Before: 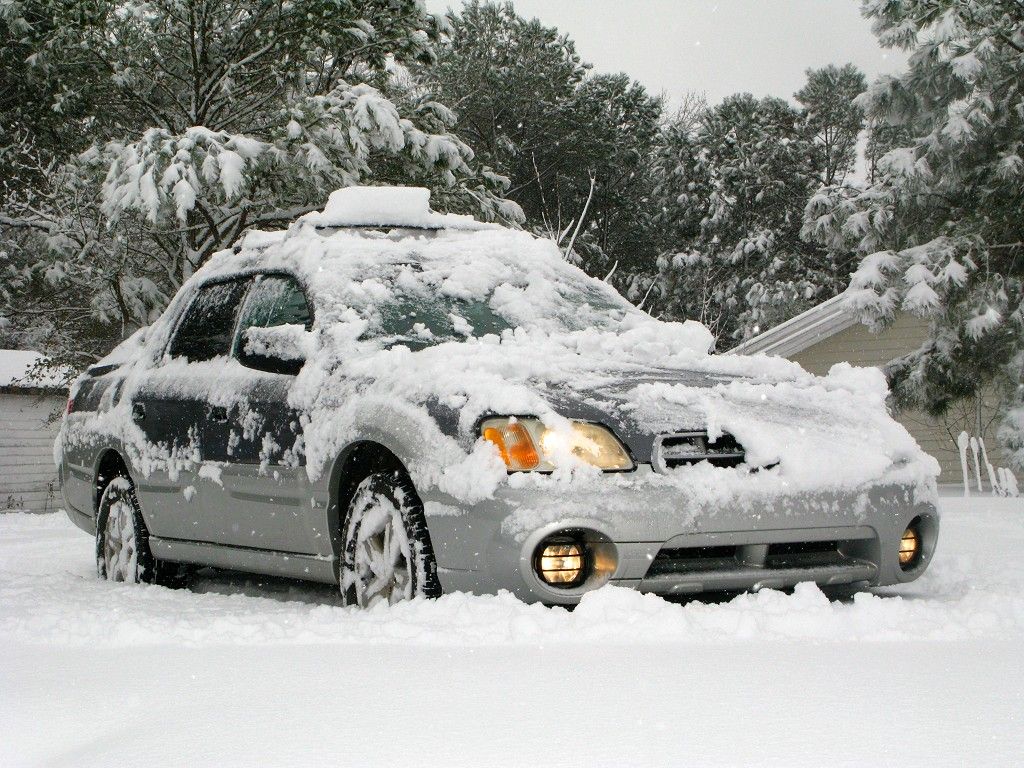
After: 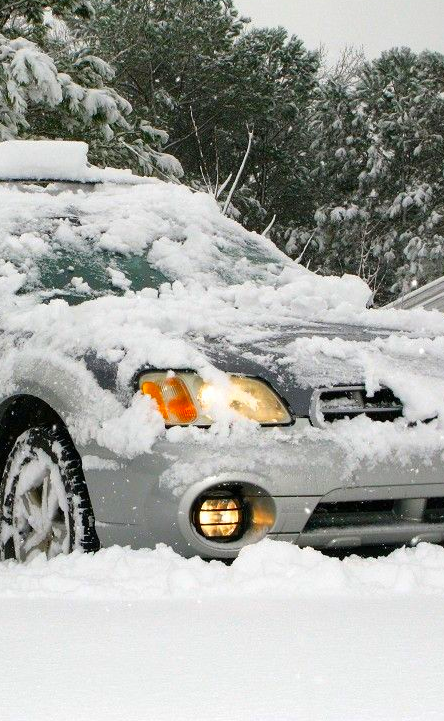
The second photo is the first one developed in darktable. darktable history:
crop: left 33.452%, top 6.025%, right 23.155%
color correction: saturation 1.34
